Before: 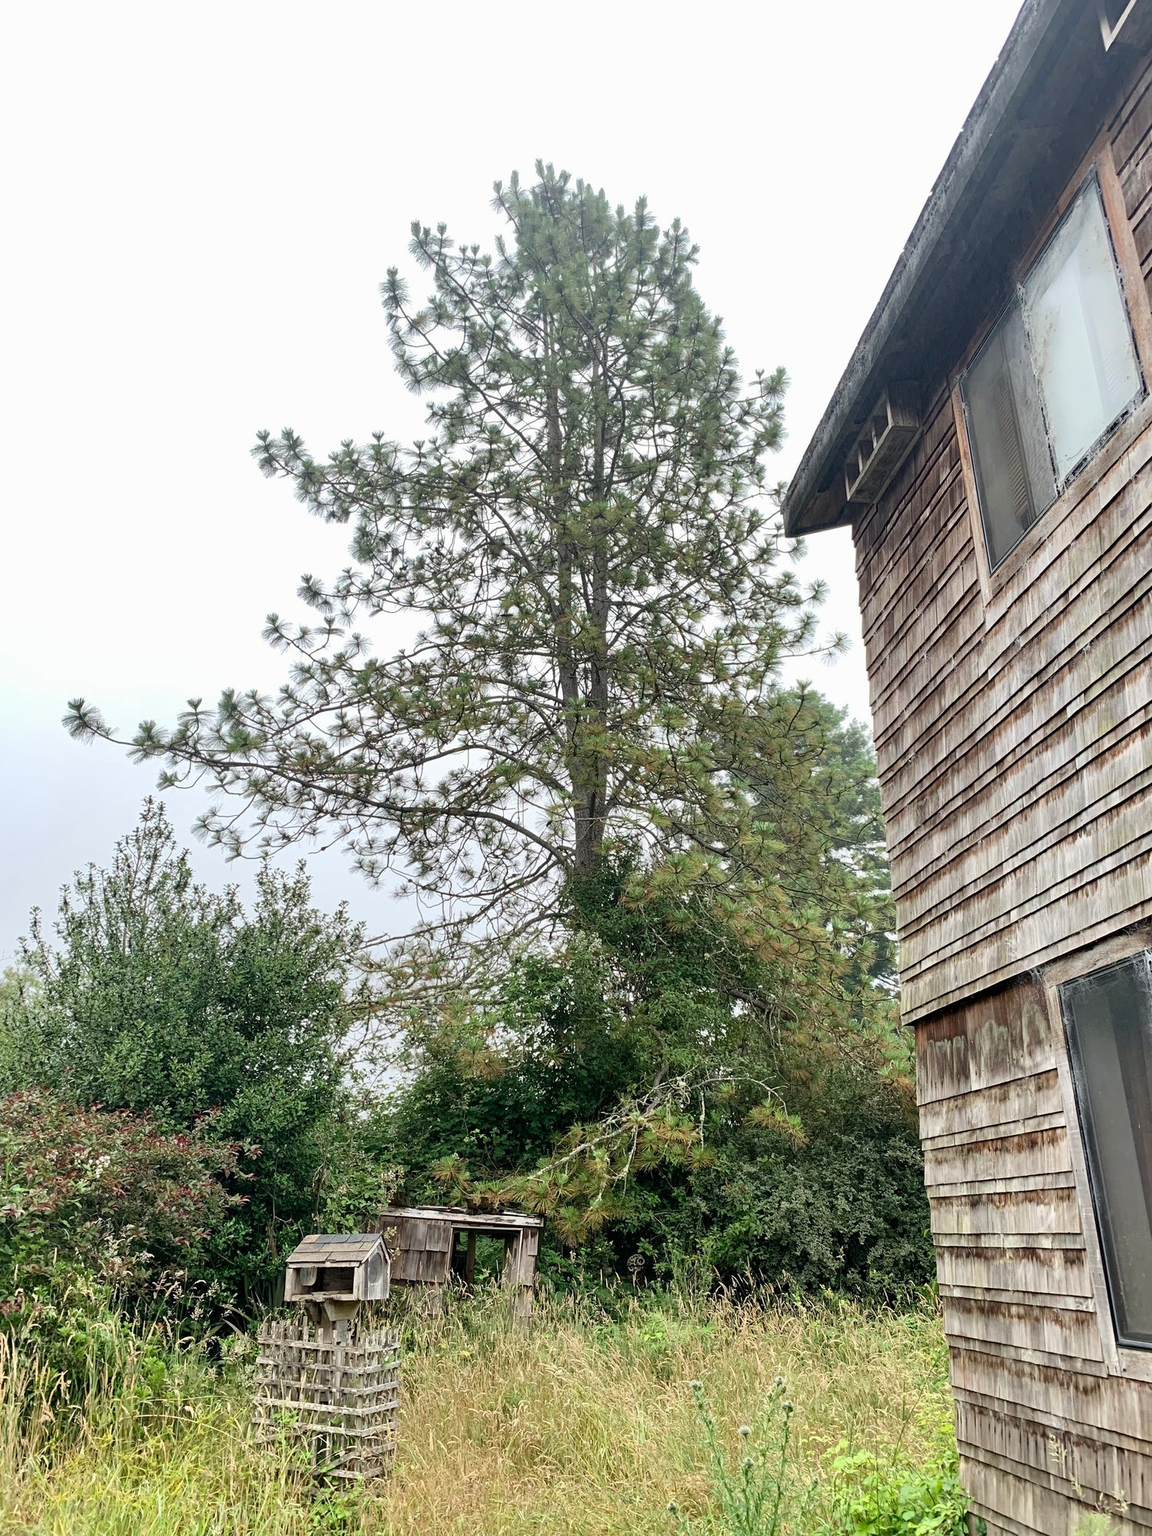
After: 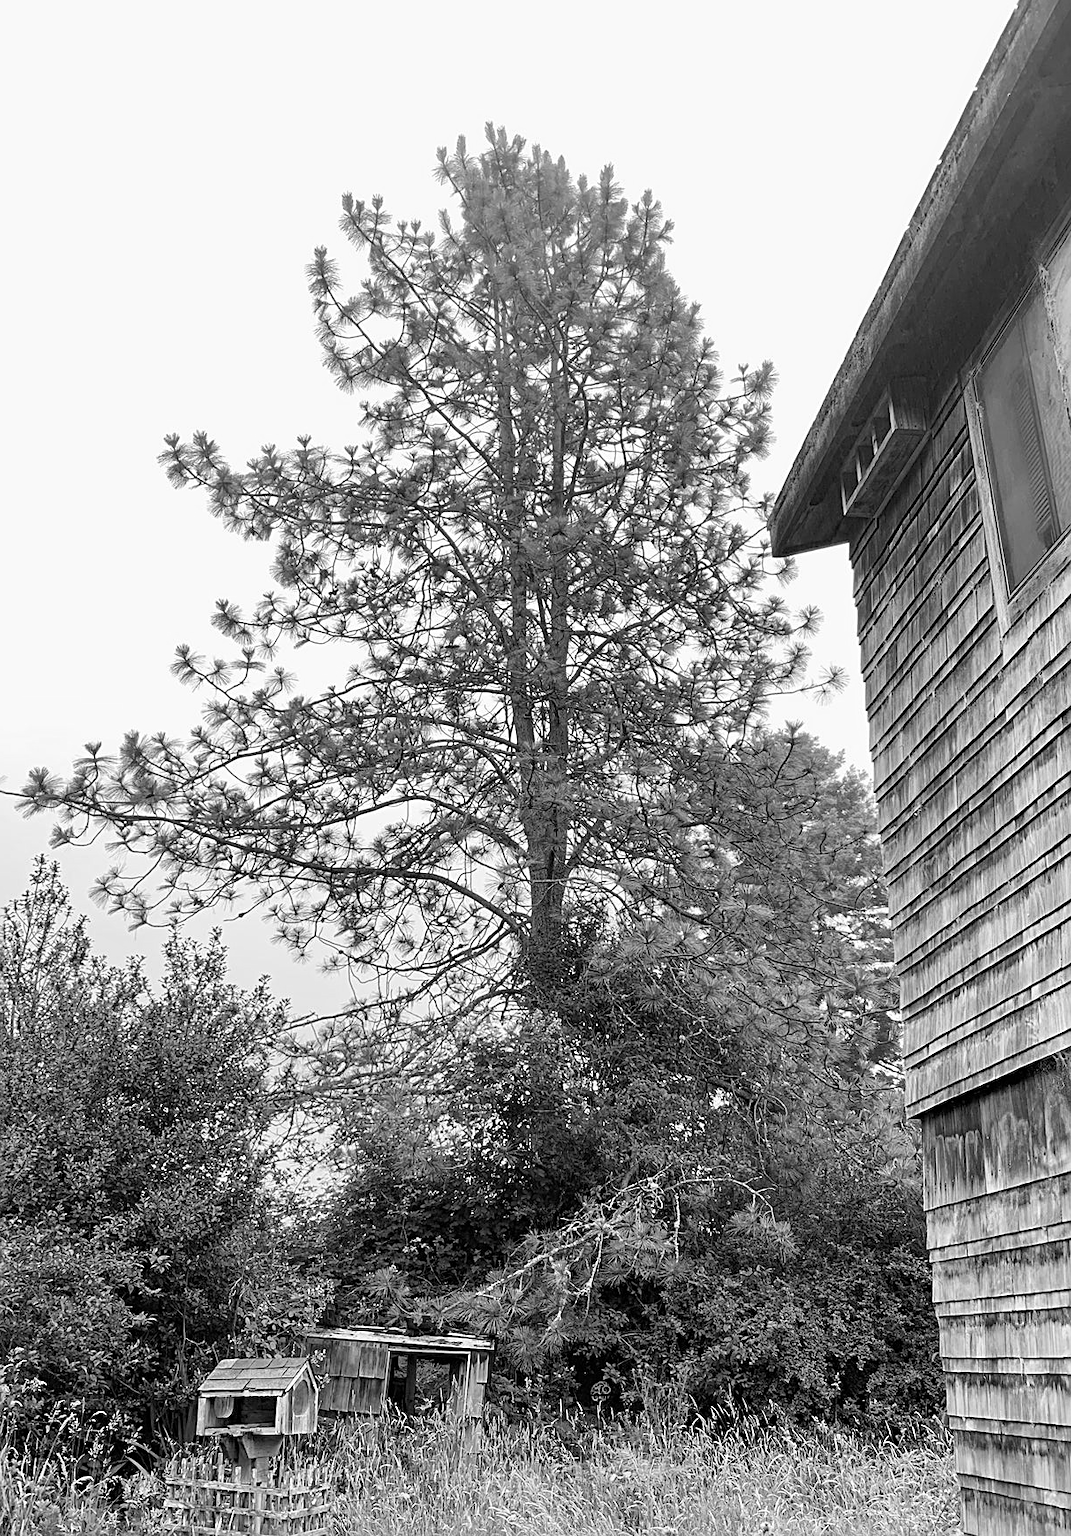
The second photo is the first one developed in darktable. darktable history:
crop: left 9.929%, top 3.475%, right 9.188%, bottom 9.529%
sharpen: on, module defaults
monochrome: a 16.06, b 15.48, size 1
